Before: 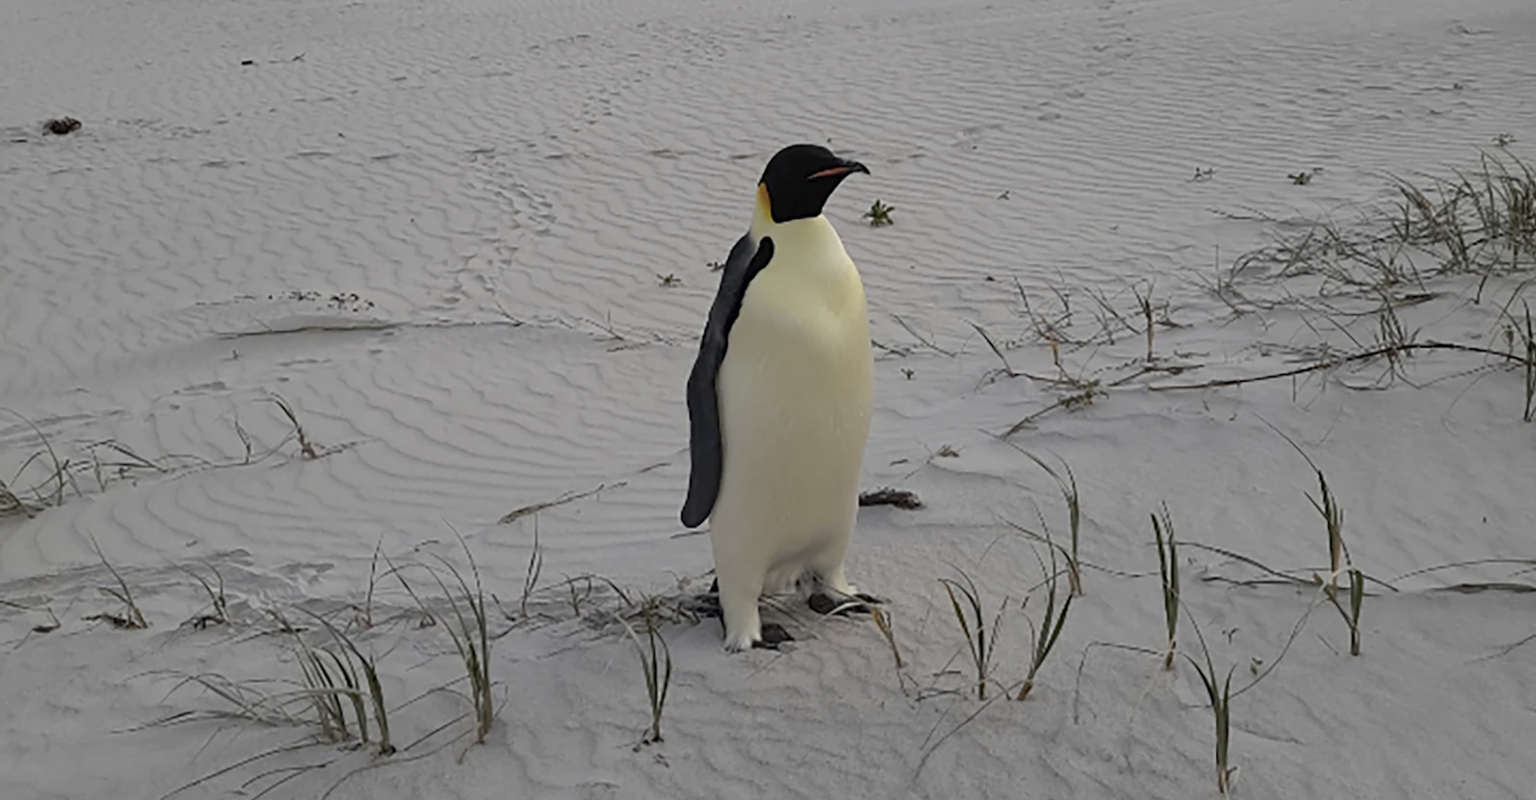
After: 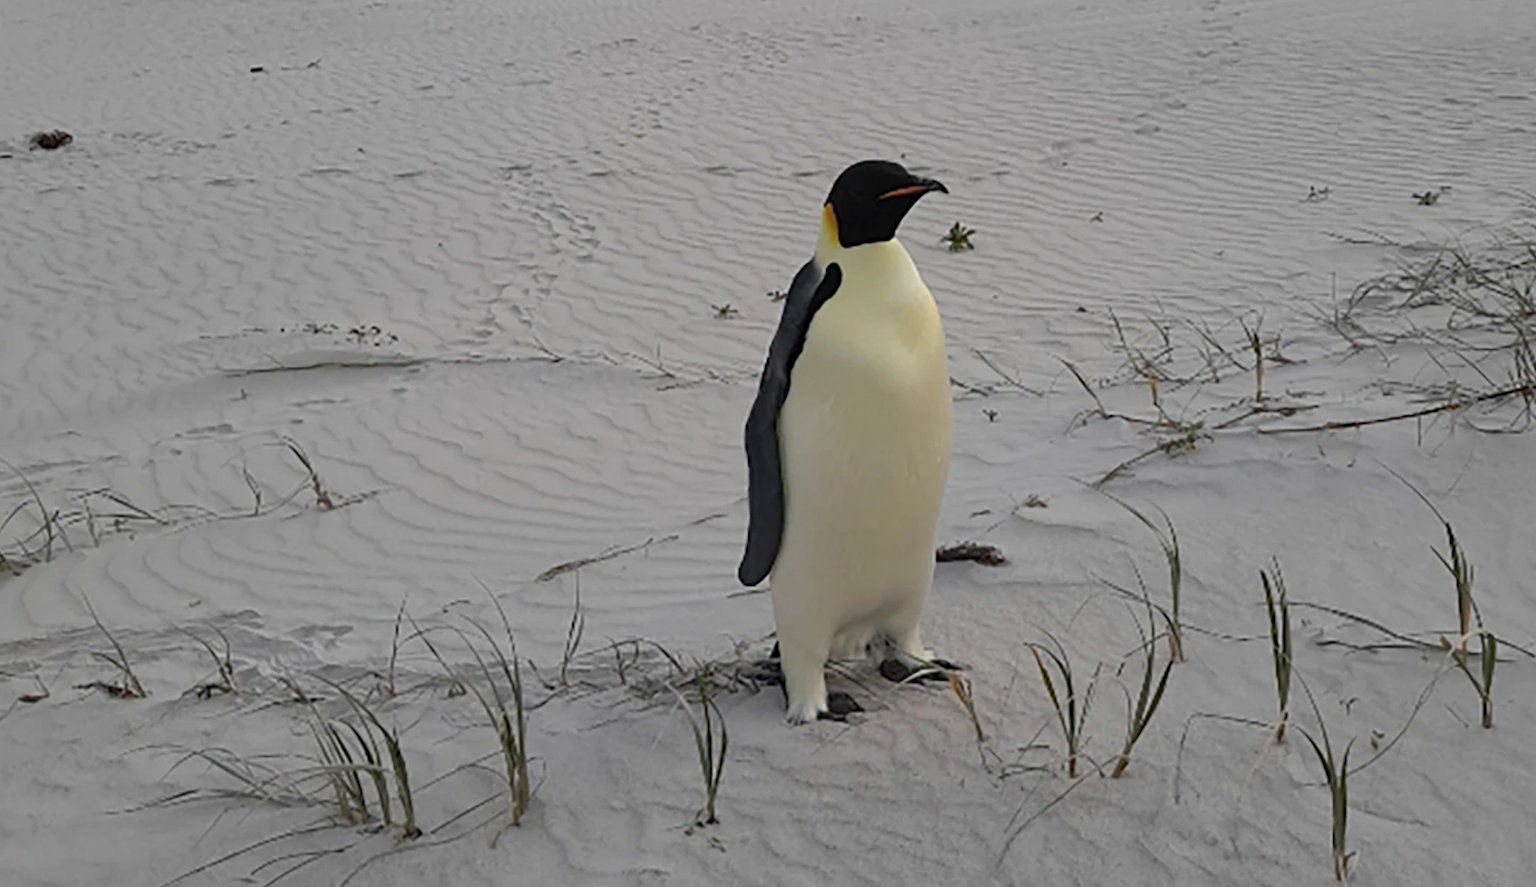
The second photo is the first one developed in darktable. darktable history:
base curve: curves: ch0 [(0, 0) (0.283, 0.295) (1, 1)], preserve colors none
crop and rotate: left 1.088%, right 8.807%
